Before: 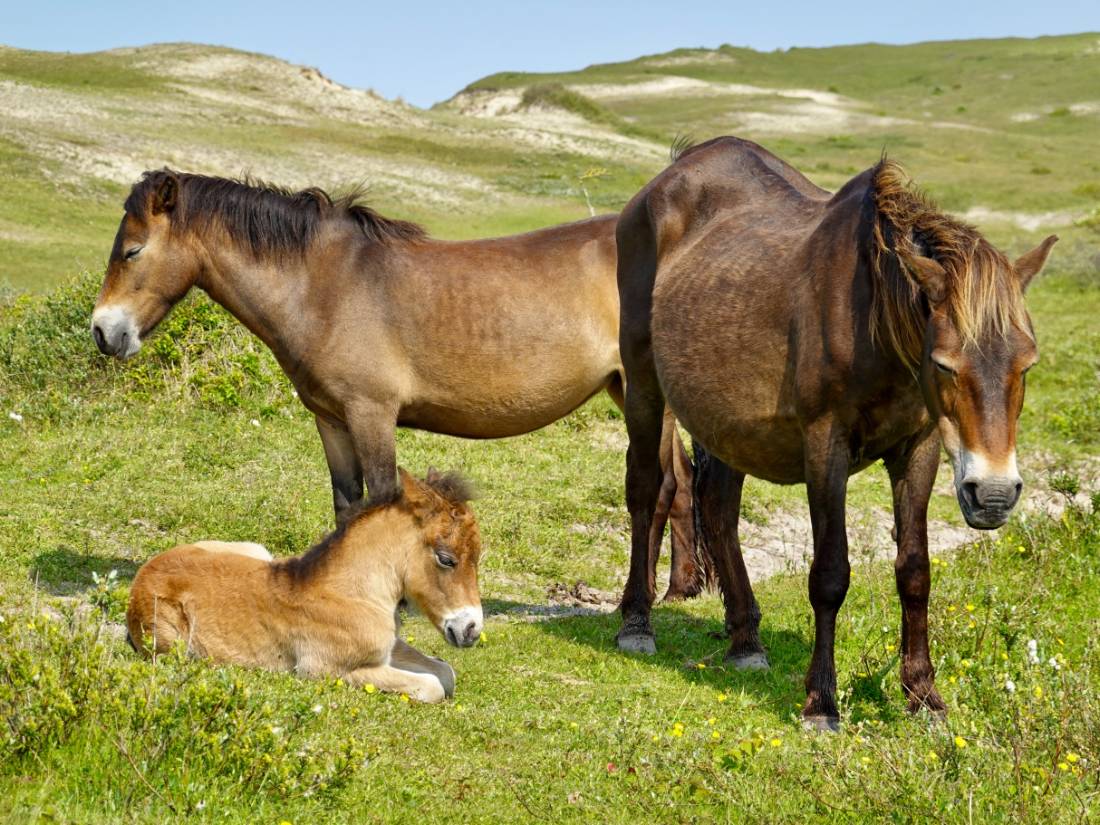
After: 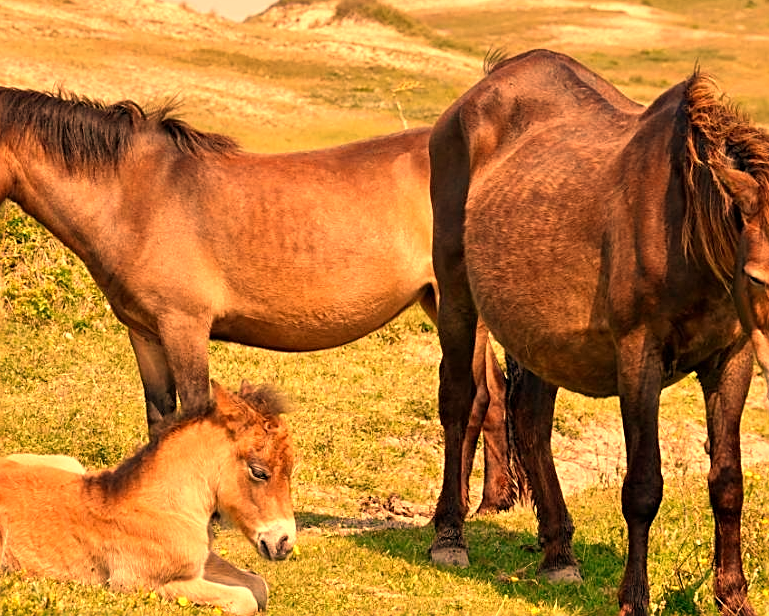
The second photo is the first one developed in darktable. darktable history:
white balance: red 1.467, blue 0.684
crop and rotate: left 17.046%, top 10.659%, right 12.989%, bottom 14.553%
sharpen: on, module defaults
